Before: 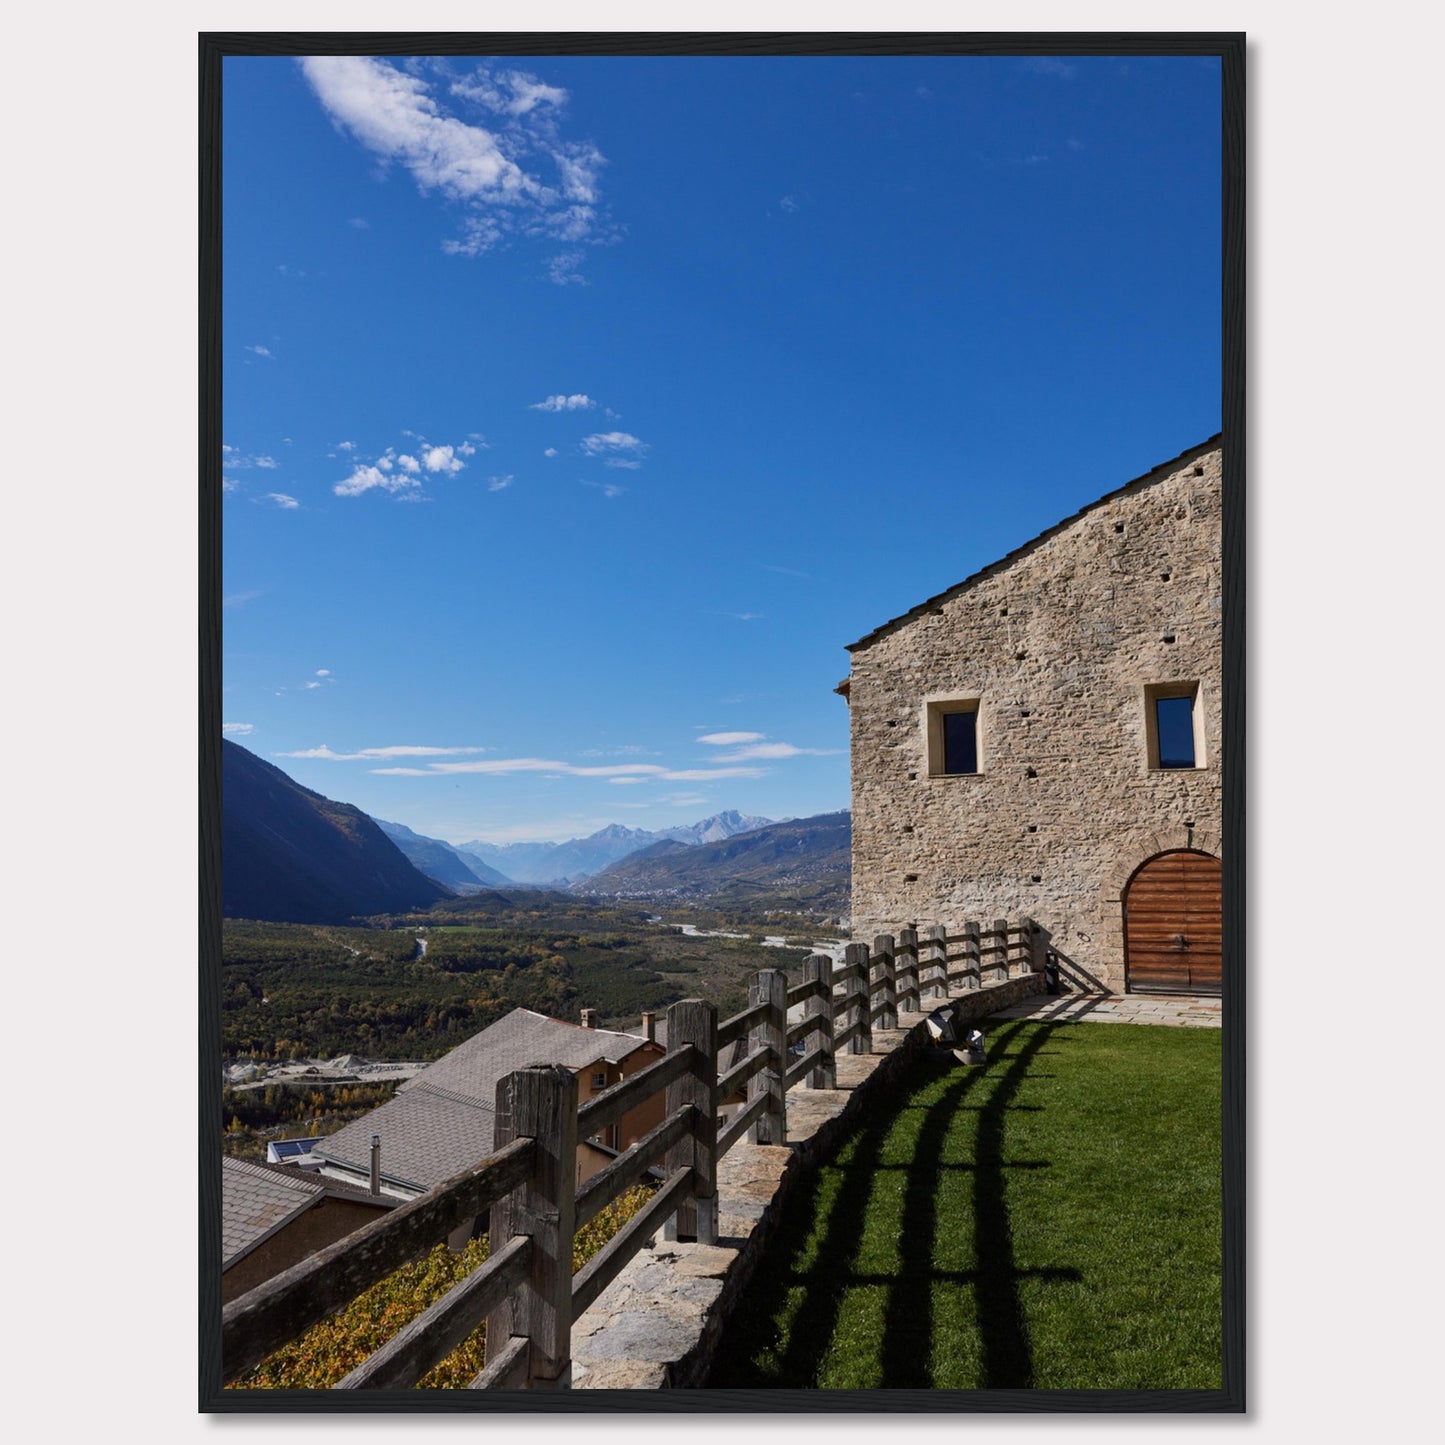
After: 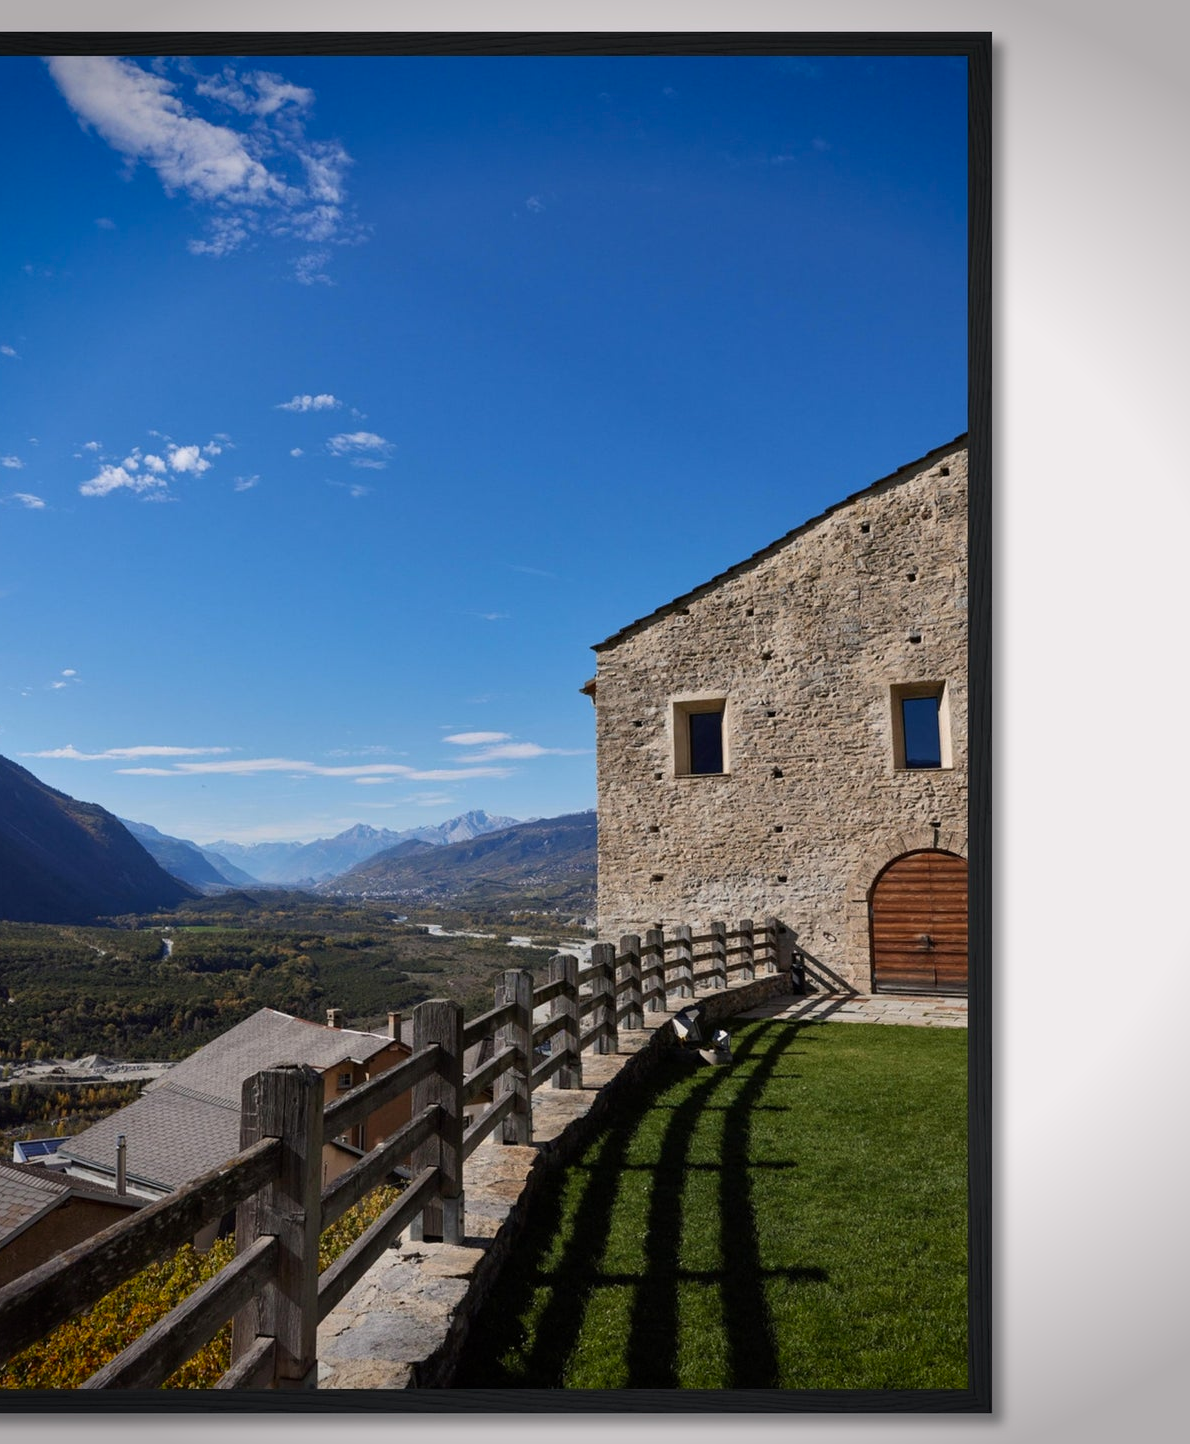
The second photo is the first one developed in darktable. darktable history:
crop: left 17.582%, bottom 0.031%
vignetting: fall-off start 88.53%, fall-off radius 44.2%, saturation 0.376, width/height ratio 1.161
